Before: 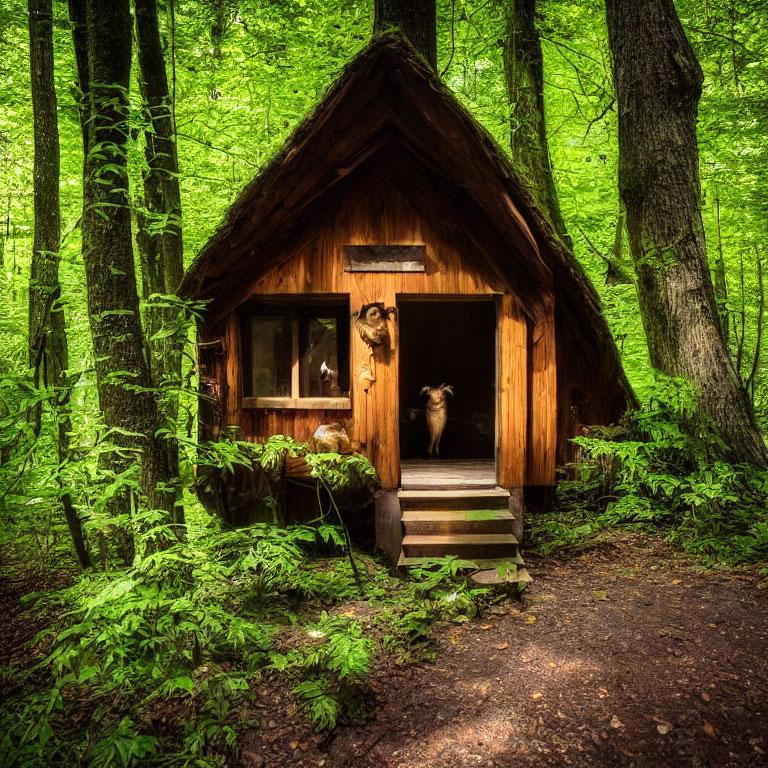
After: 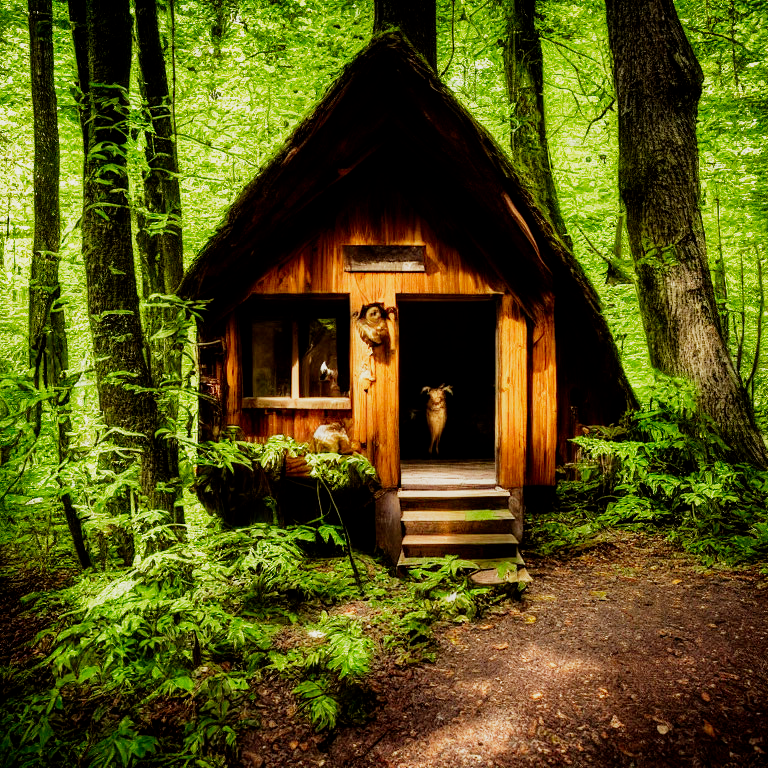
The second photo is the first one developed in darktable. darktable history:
filmic rgb: middle gray luminance 9.18%, black relative exposure -10.69 EV, white relative exposure 3.44 EV, target black luminance 0%, hardness 5.95, latitude 59.57%, contrast 1.093, highlights saturation mix 5.96%, shadows ↔ highlights balance 28.51%, preserve chrominance no, color science v5 (2021), contrast in shadows safe, contrast in highlights safe
tone equalizer: -8 EV -0.409 EV, -7 EV -0.383 EV, -6 EV -0.349 EV, -5 EV -0.191 EV, -3 EV 0.226 EV, -2 EV 0.337 EV, -1 EV 0.379 EV, +0 EV 0.388 EV
color calibration: gray › normalize channels true, x 0.334, y 0.349, temperature 5439.11 K, gamut compression 0.004
